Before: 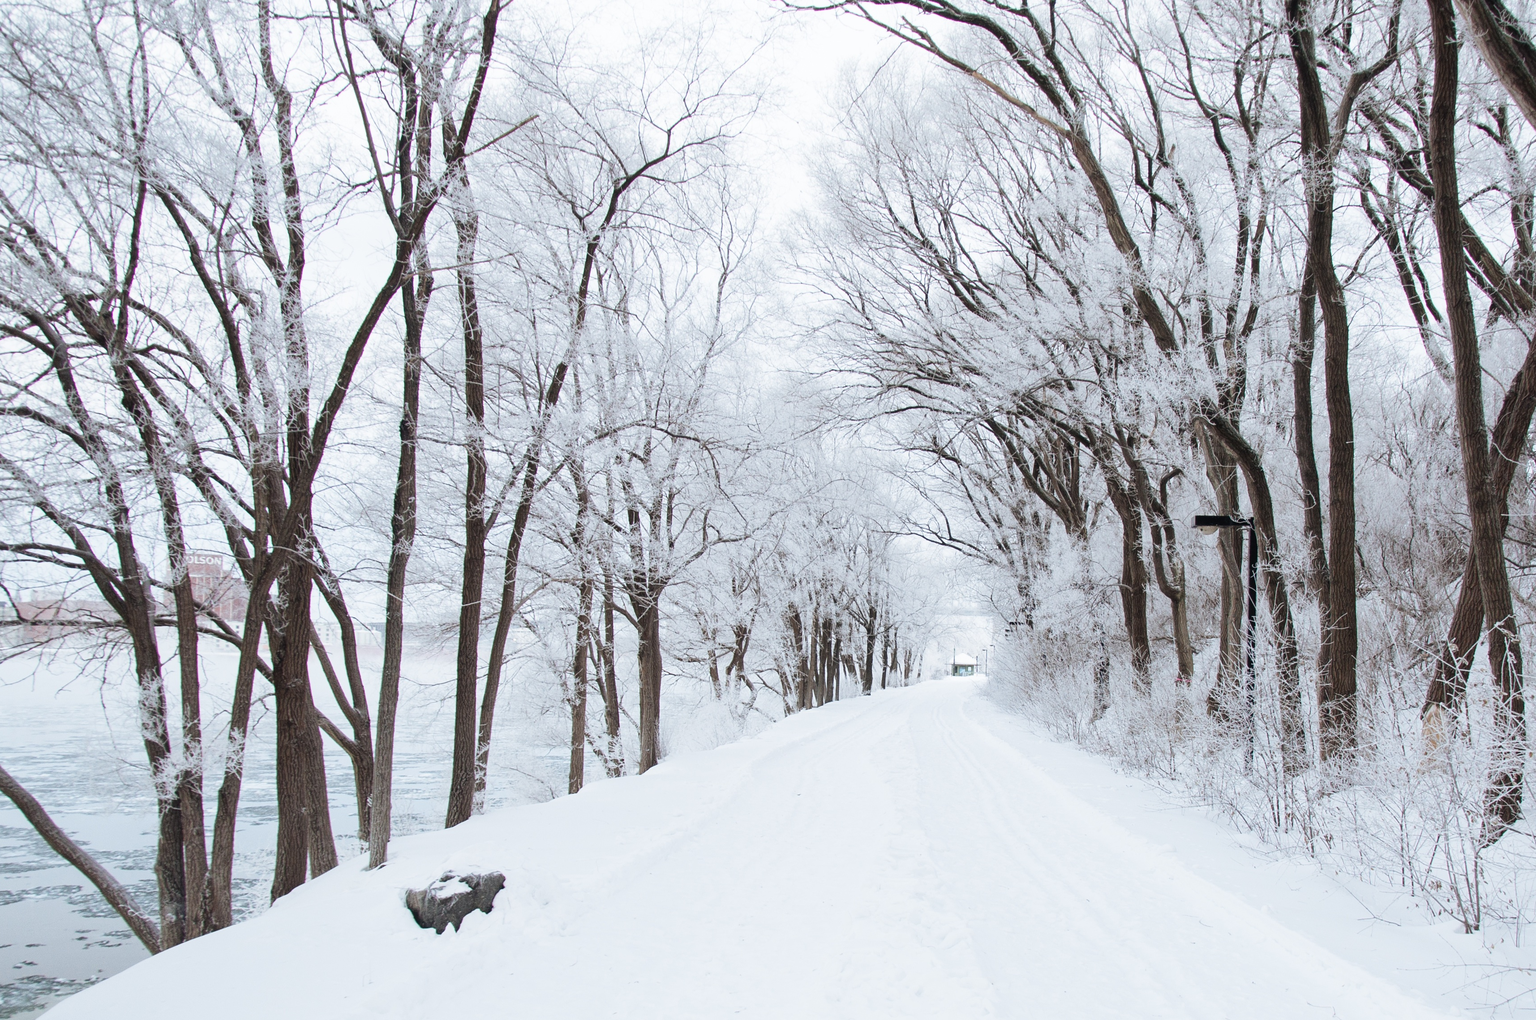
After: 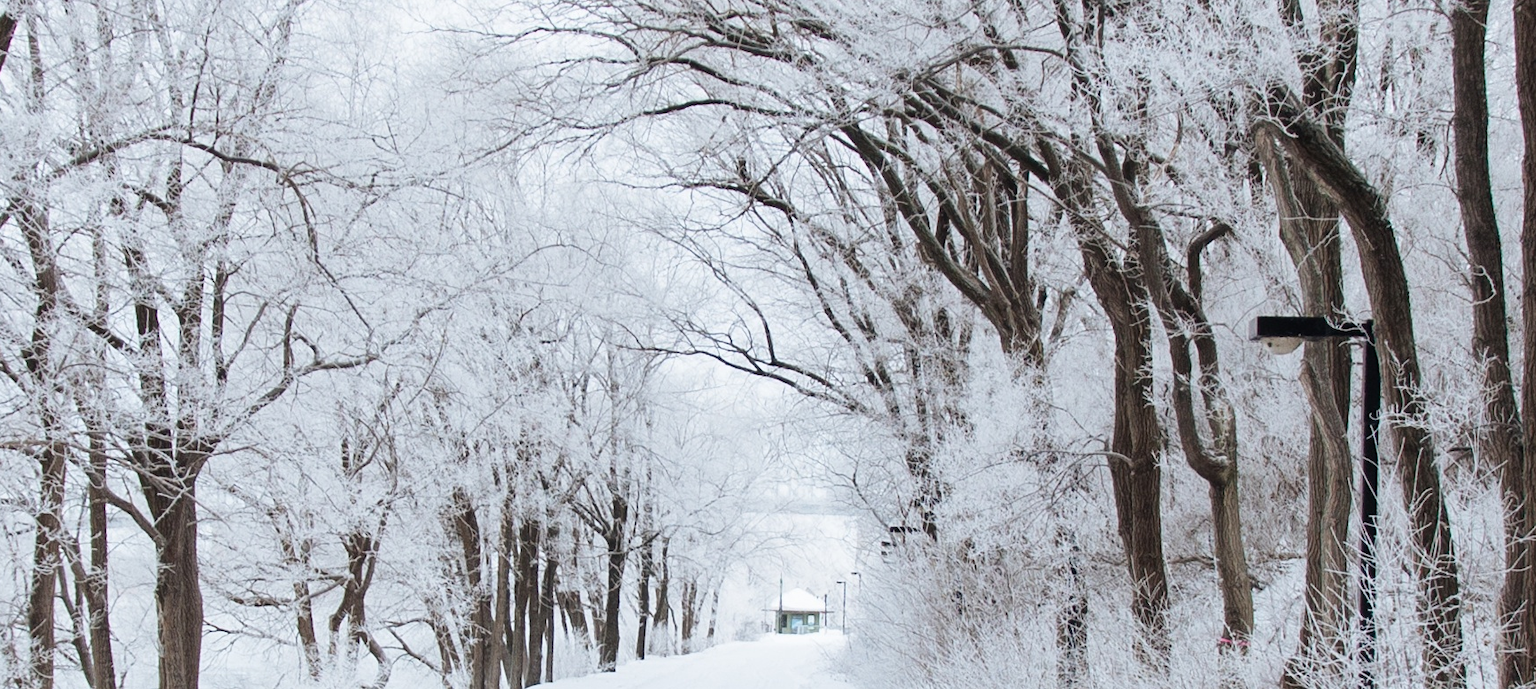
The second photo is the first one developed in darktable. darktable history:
crop: left 36.433%, top 34.868%, right 12.977%, bottom 30.924%
